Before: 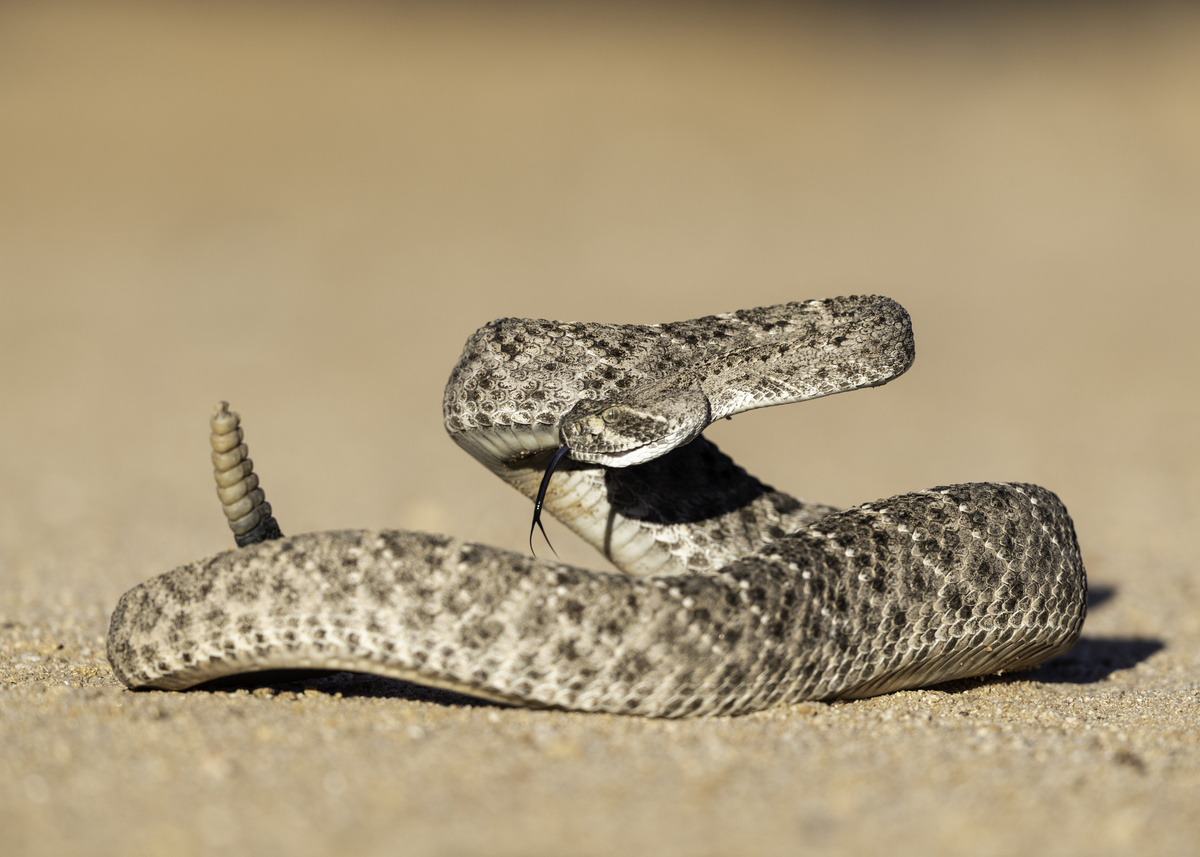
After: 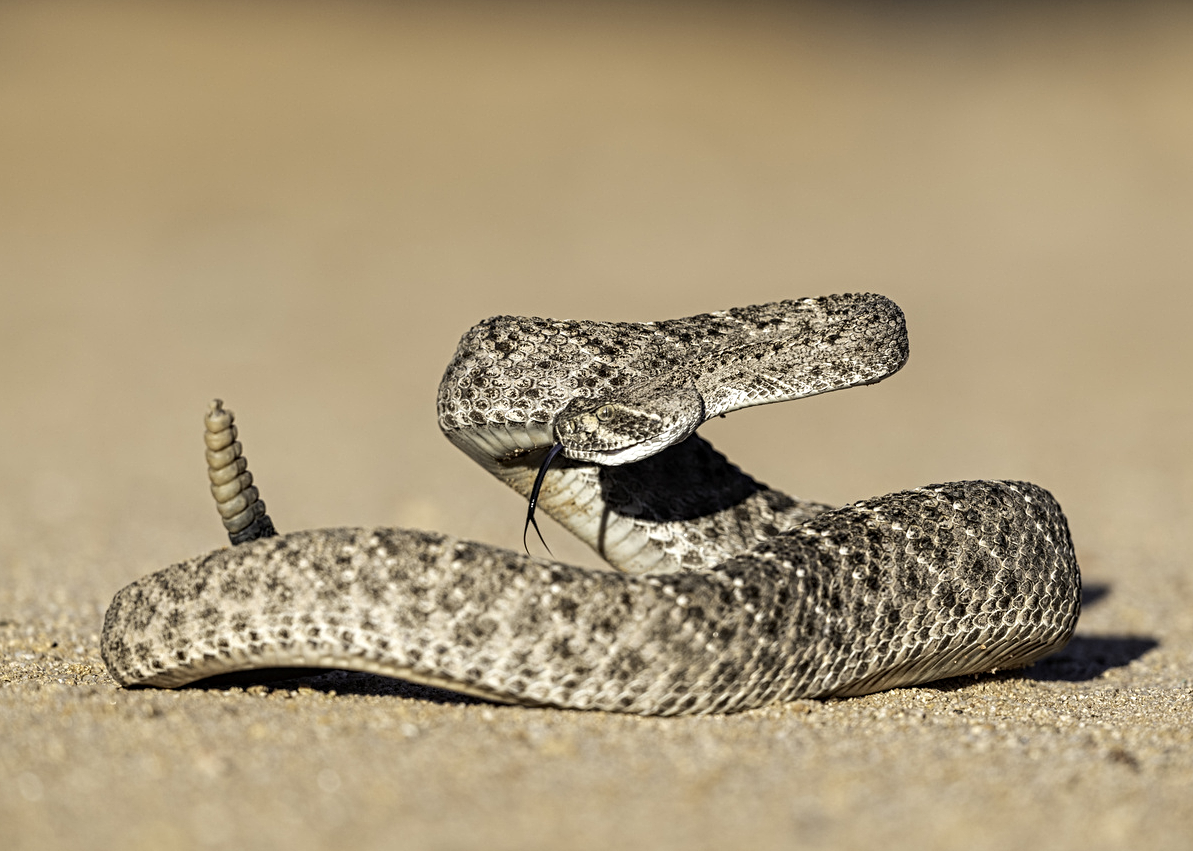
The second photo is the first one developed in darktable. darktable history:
crop and rotate: left 0.531%, top 0.322%, bottom 0.36%
contrast equalizer: octaves 7, y [[0.5, 0.5, 0.5, 0.539, 0.64, 0.611], [0.5 ×6], [0.5 ×6], [0 ×6], [0 ×6]]
